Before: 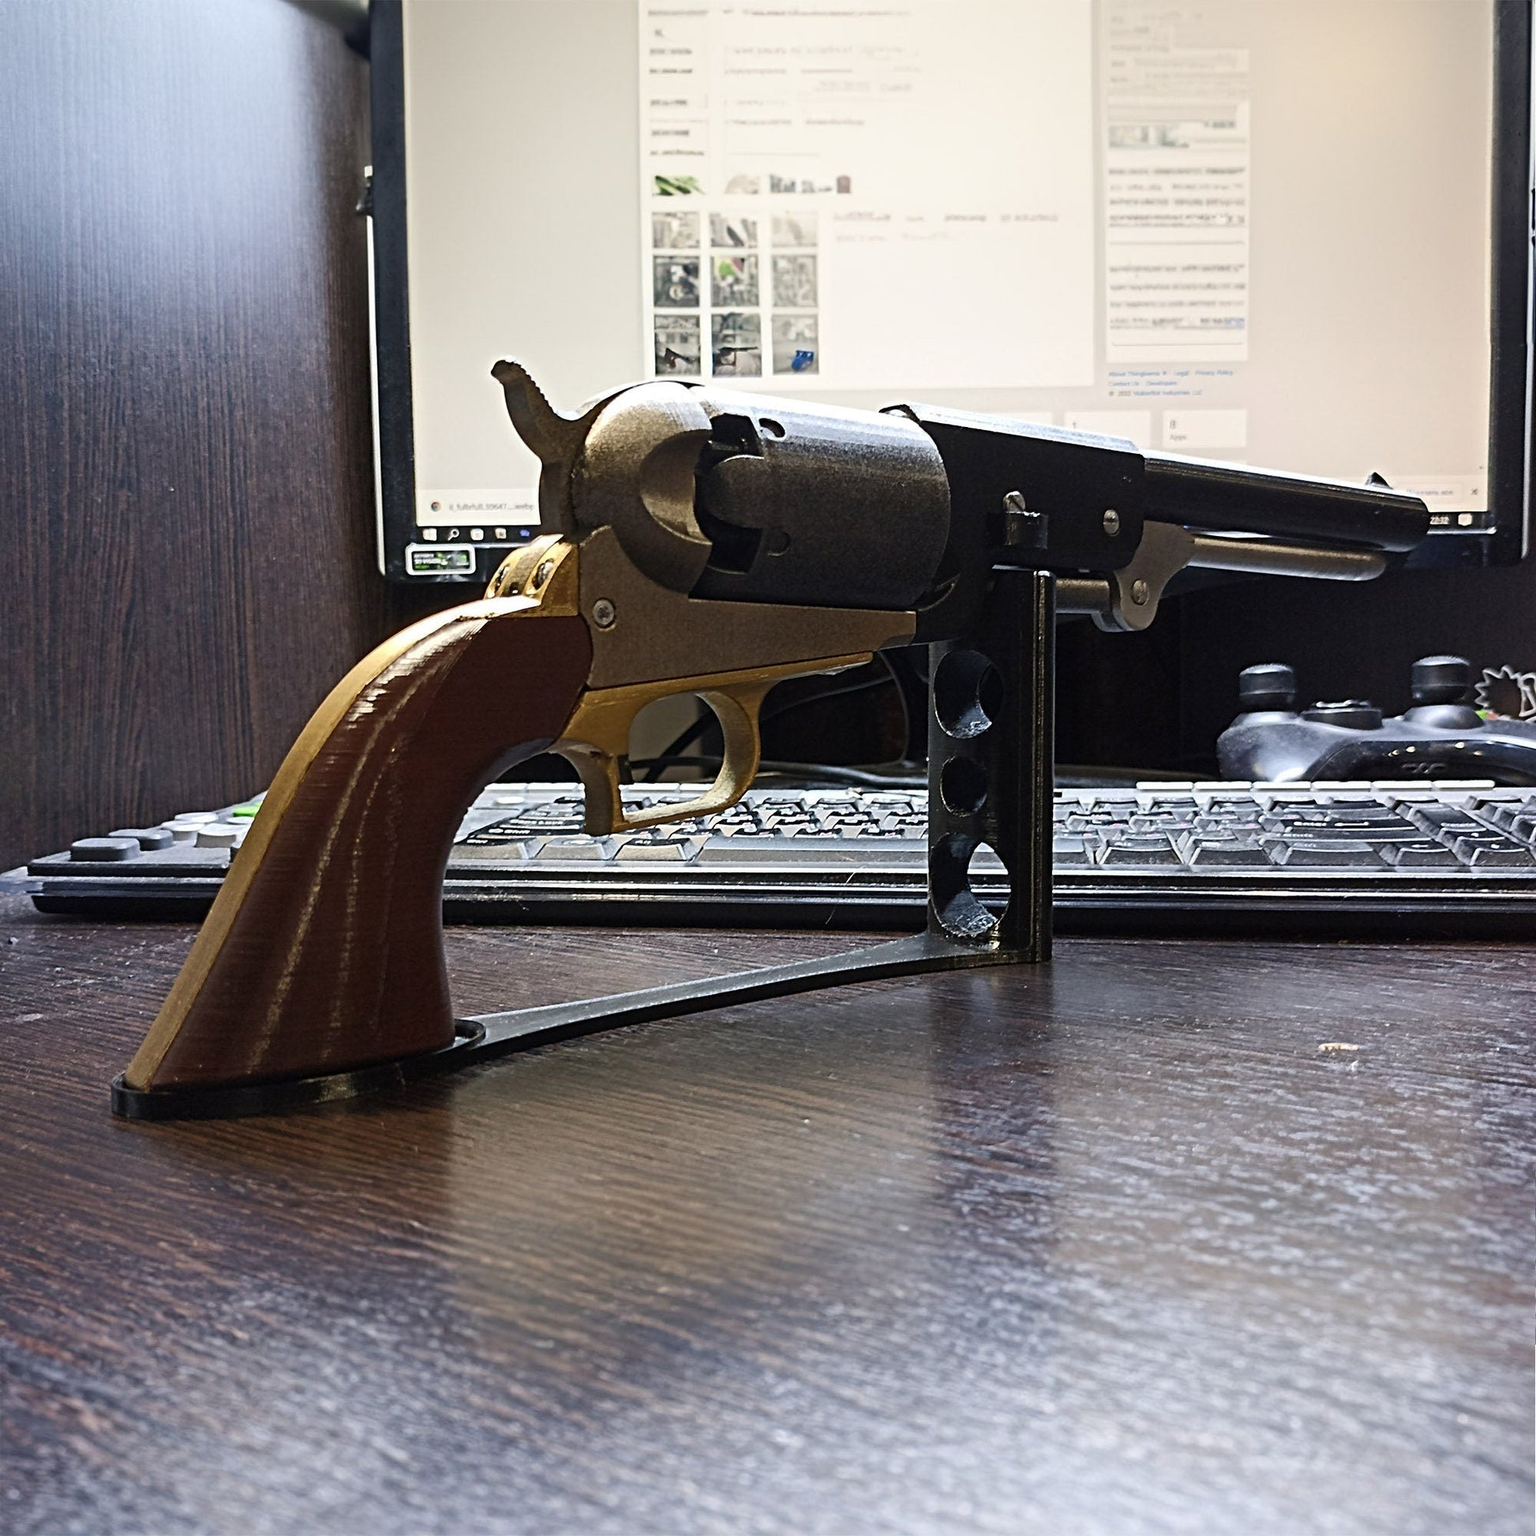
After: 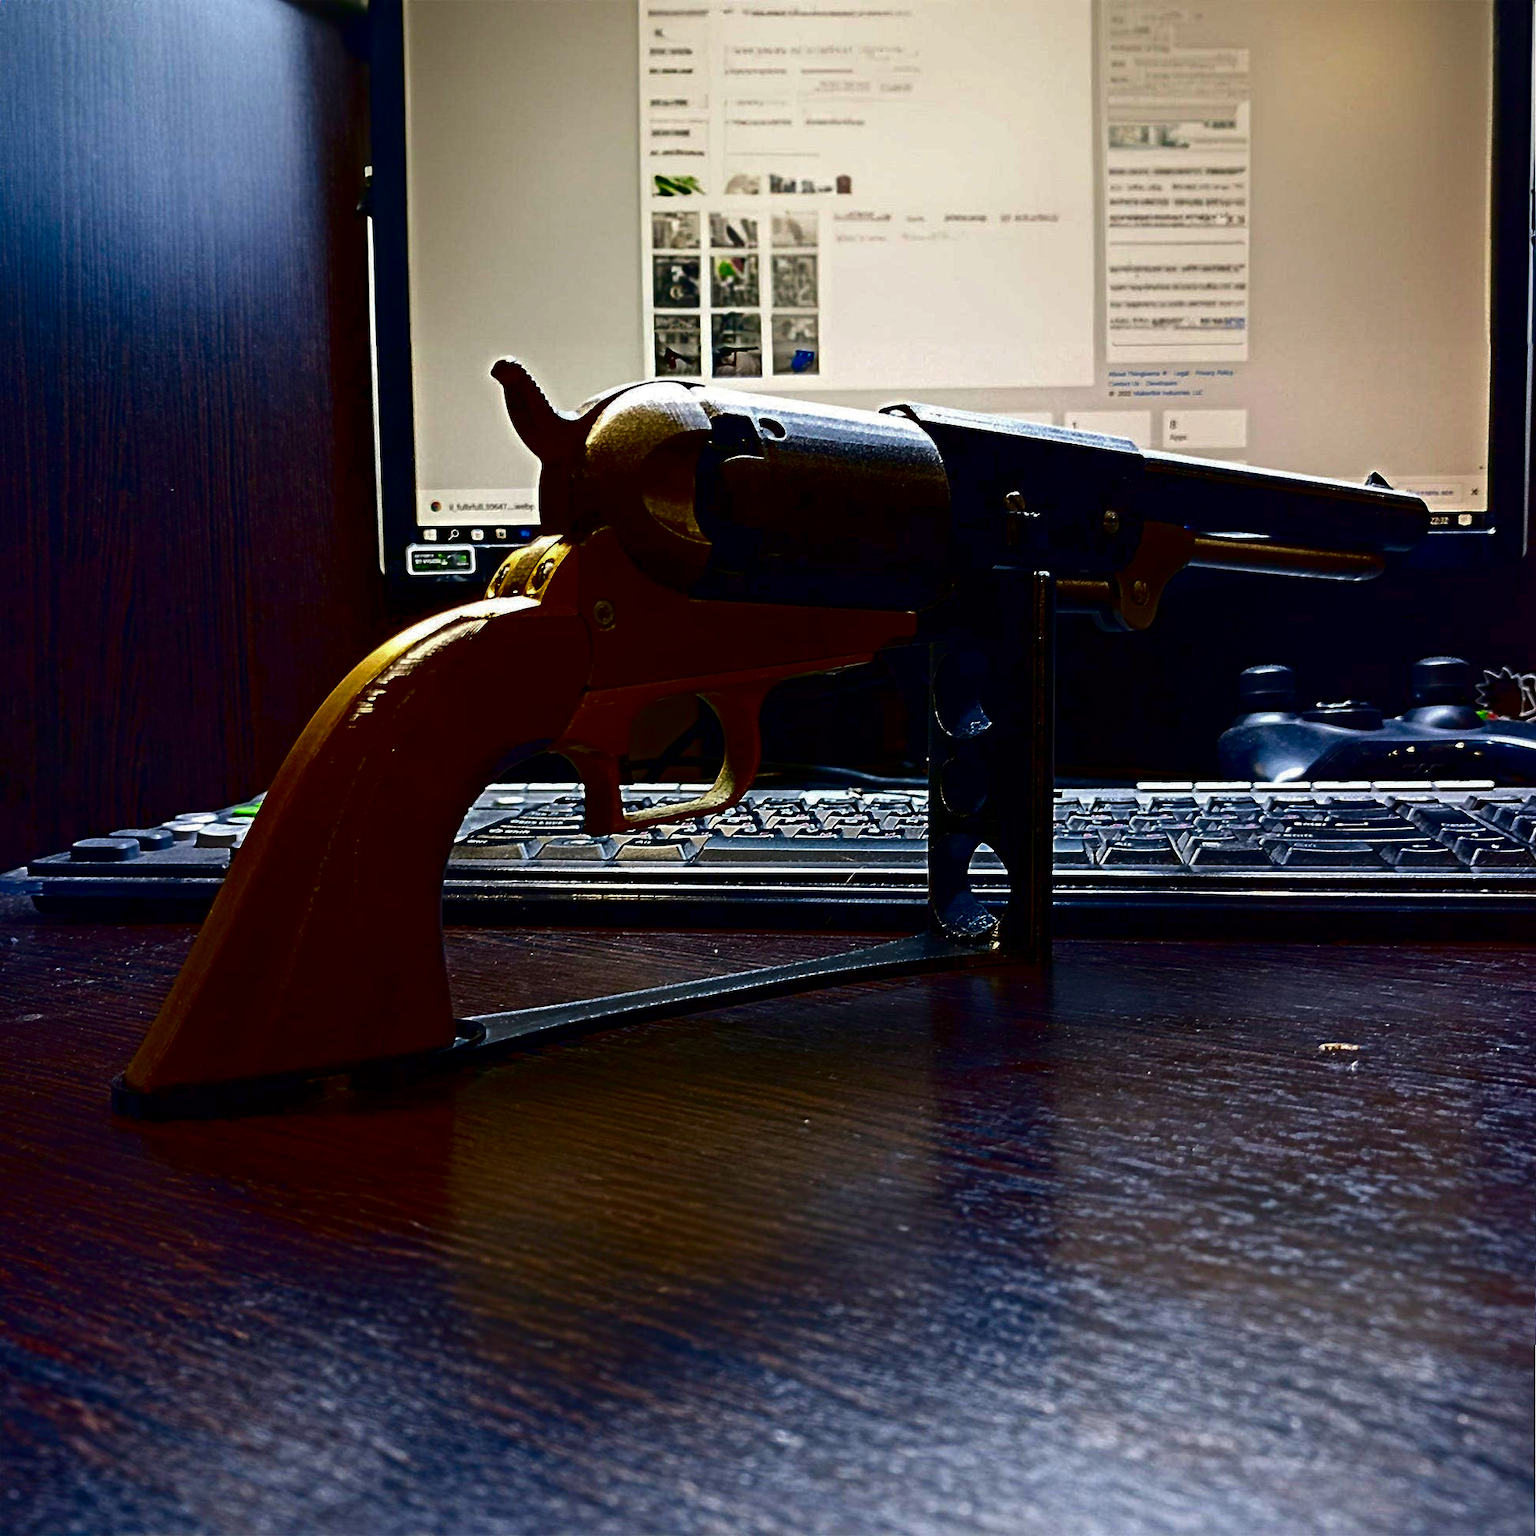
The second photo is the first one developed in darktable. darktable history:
contrast brightness saturation: brightness -0.988, saturation 0.993
